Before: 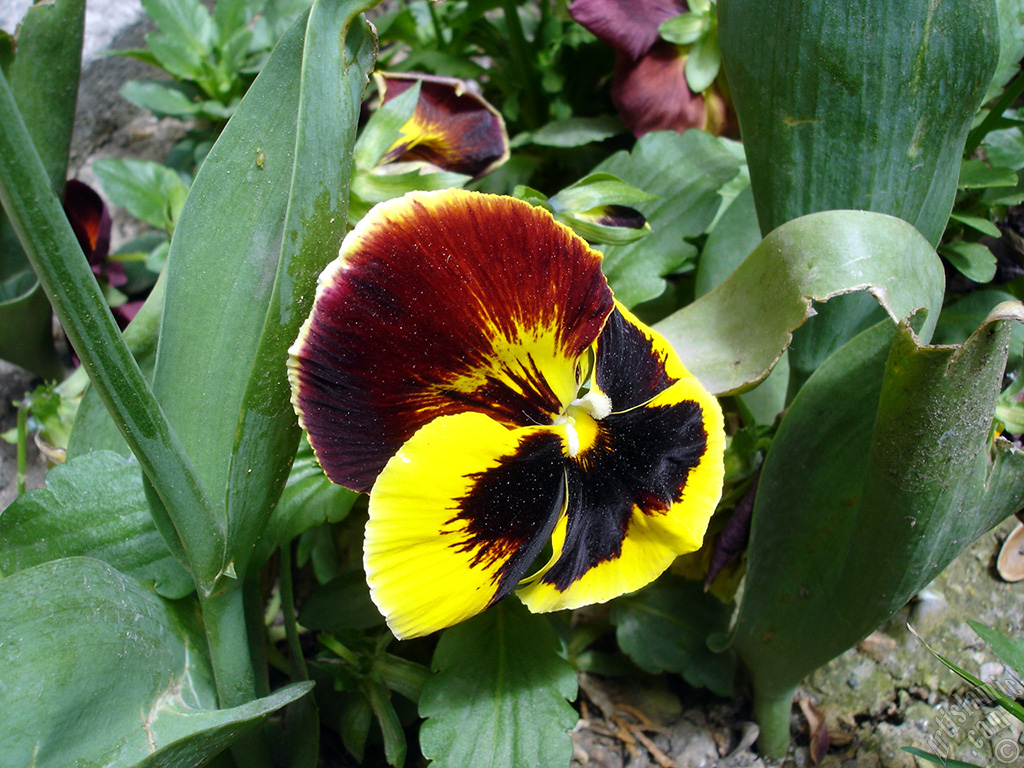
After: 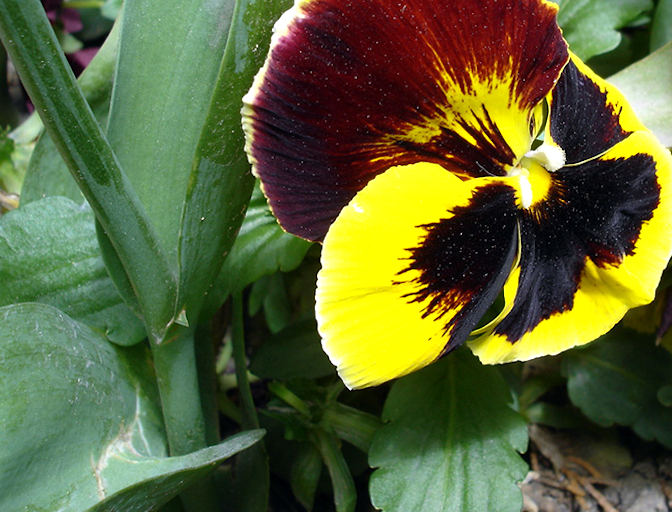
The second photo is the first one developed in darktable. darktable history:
tone equalizer: -8 EV -0.001 EV, -7 EV 0.003 EV, -6 EV -0.002 EV, -5 EV -0.01 EV, -4 EV -0.056 EV, -3 EV -0.21 EV, -2 EV -0.262 EV, -1 EV 0.1 EV, +0 EV 0.287 EV
crop and rotate: angle -0.674°, left 3.834%, top 32.187%, right 29.45%
